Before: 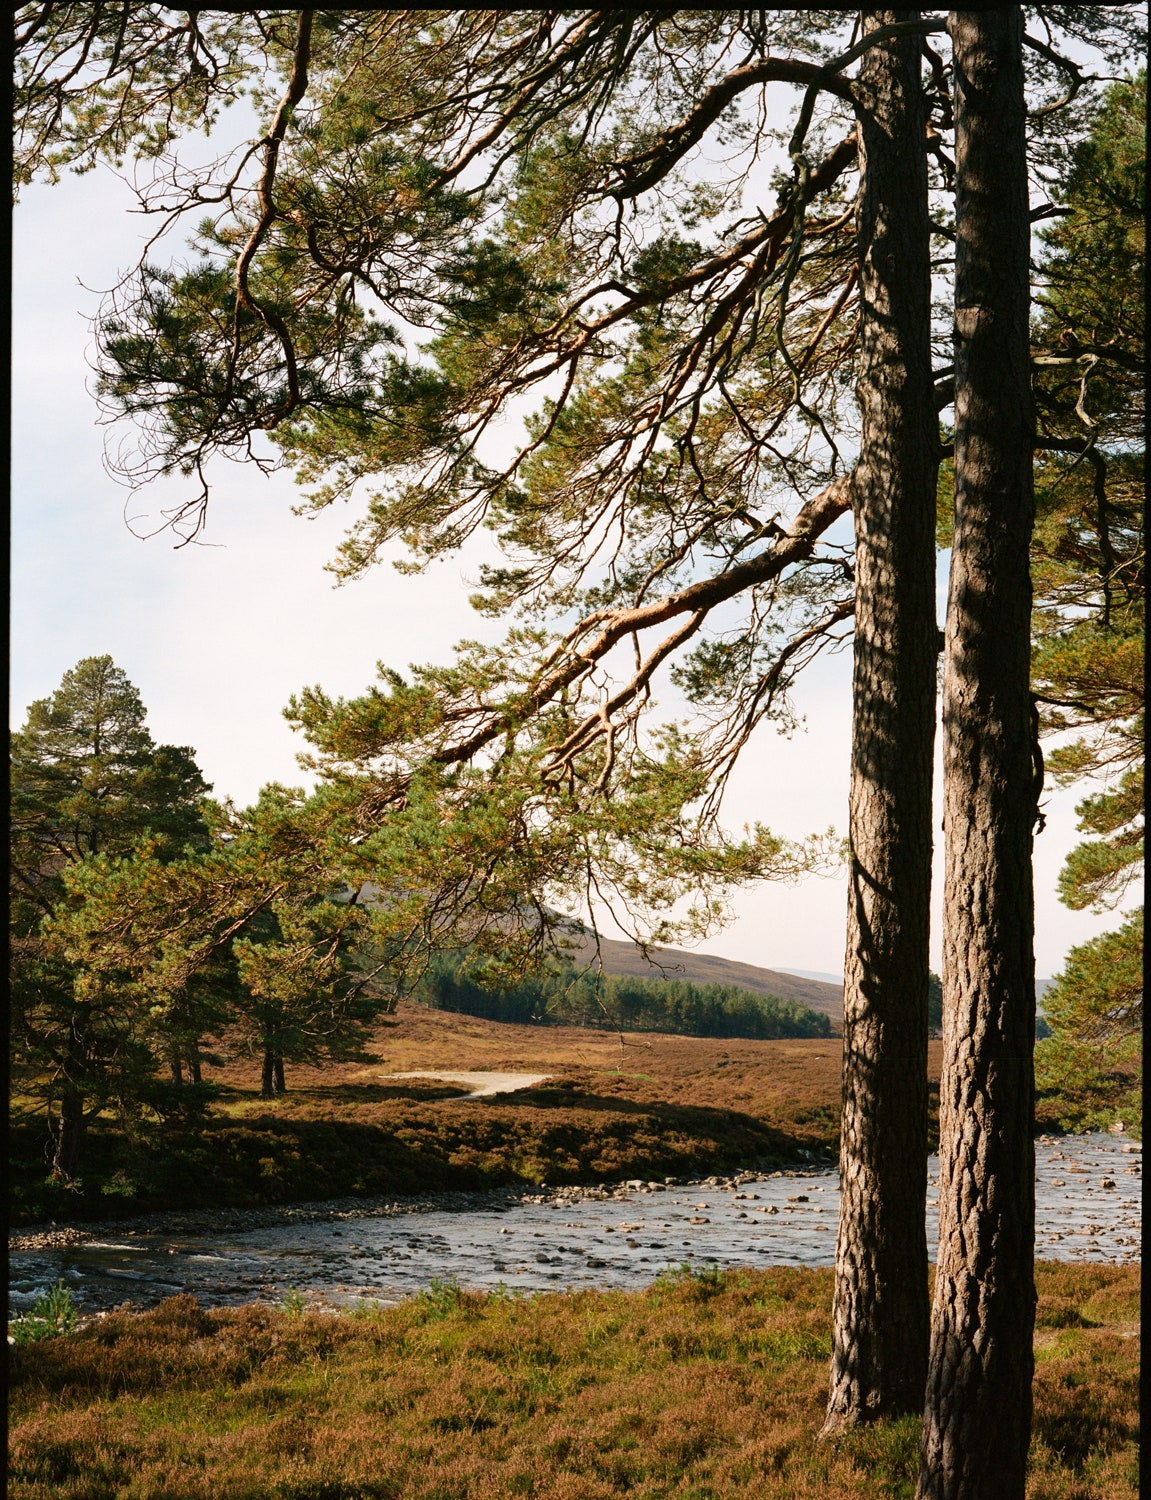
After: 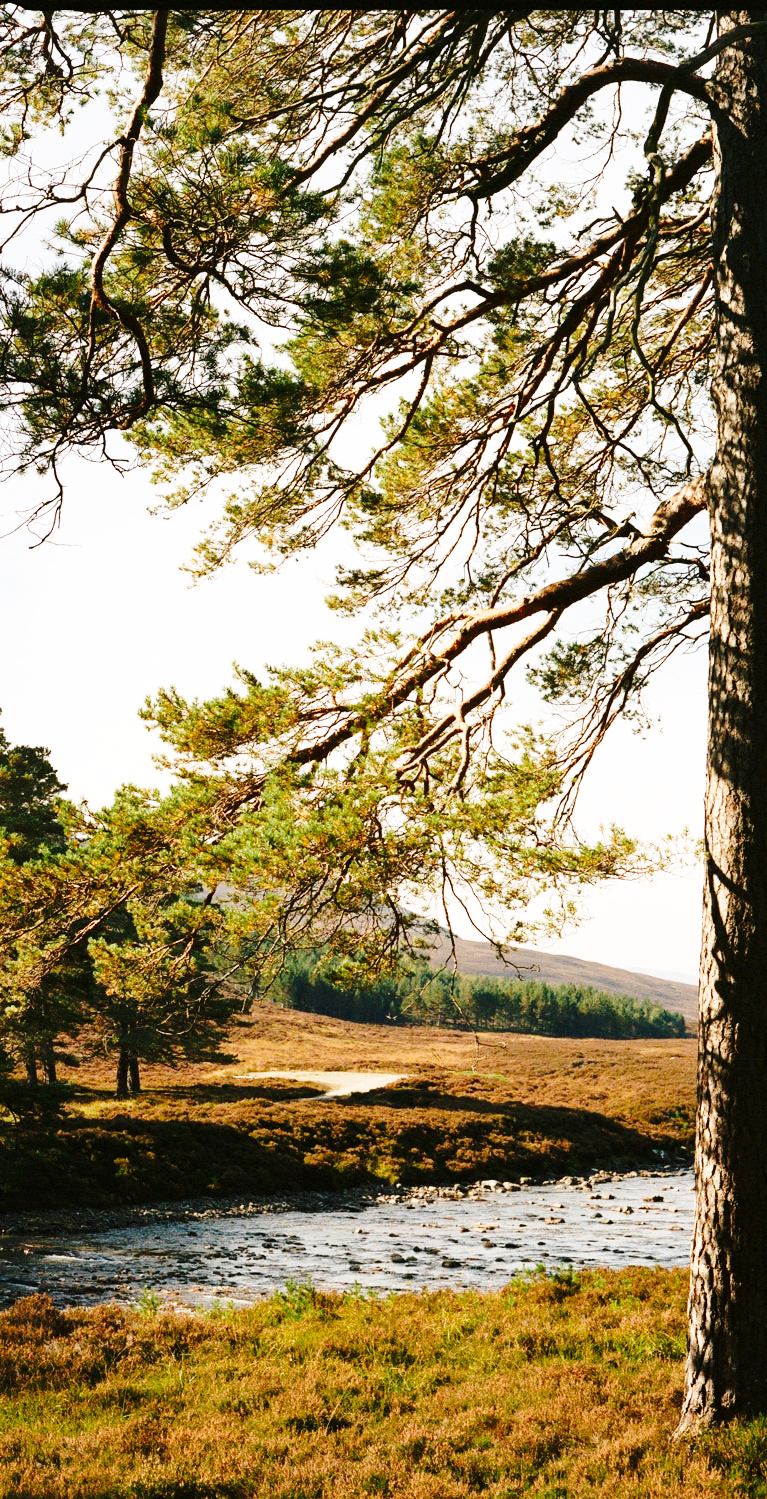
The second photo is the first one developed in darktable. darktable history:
crop and rotate: left 12.667%, right 20.611%
base curve: curves: ch0 [(0, 0) (0.032, 0.037) (0.105, 0.228) (0.435, 0.76) (0.856, 0.983) (1, 1)], exposure shift 0.01, preserve colors none
